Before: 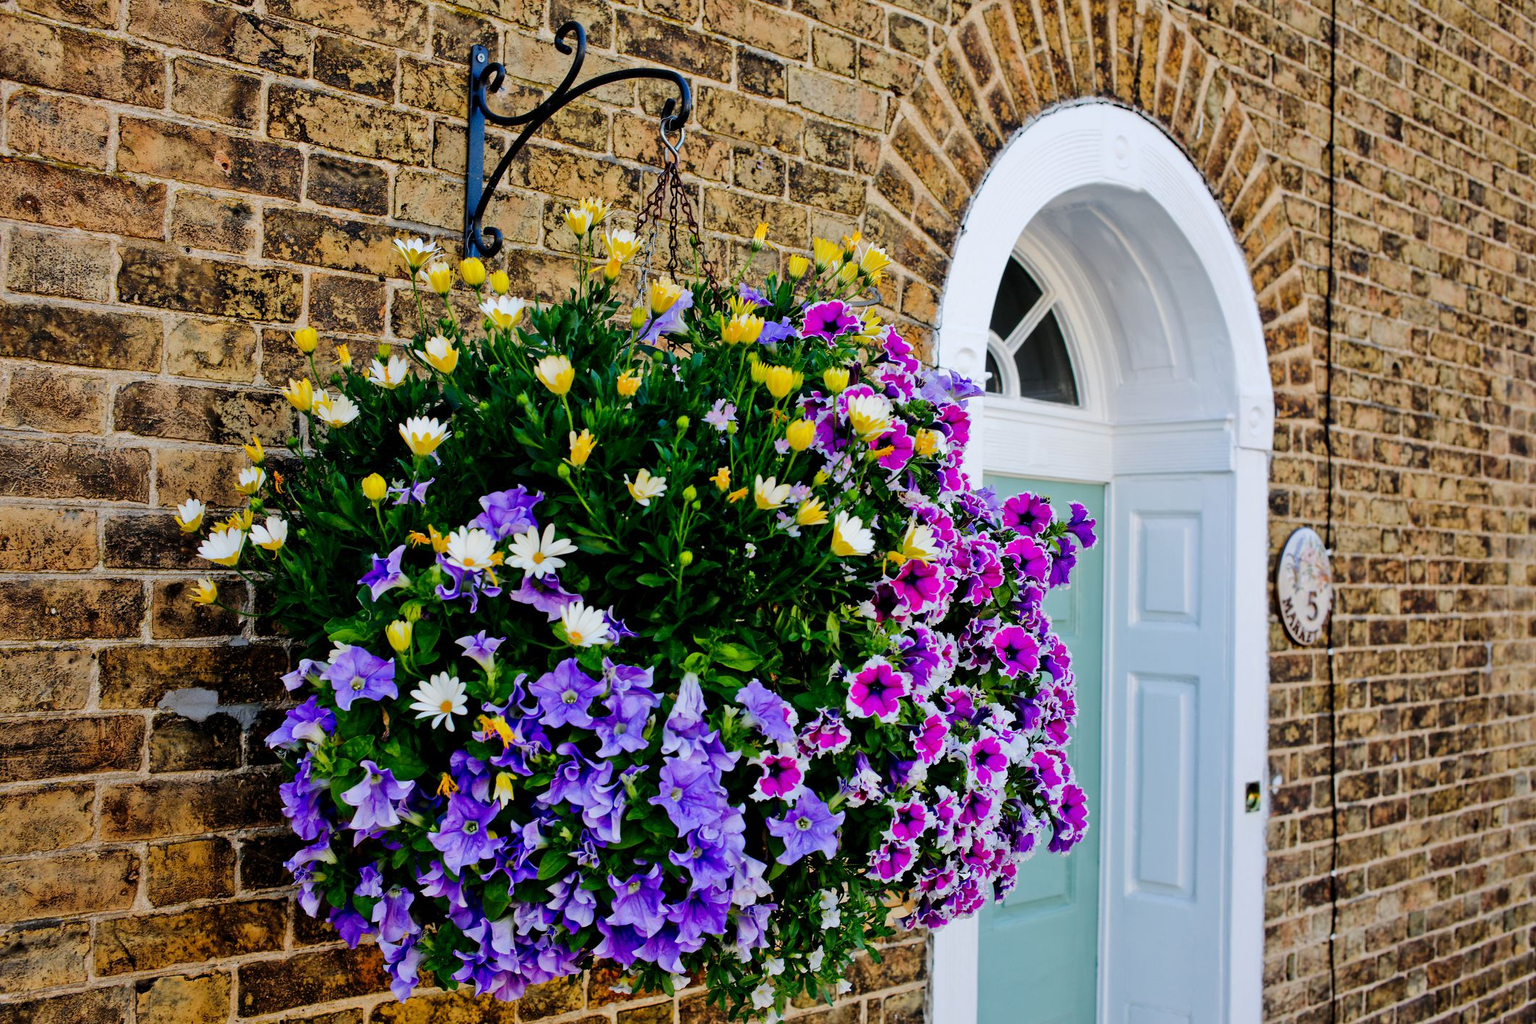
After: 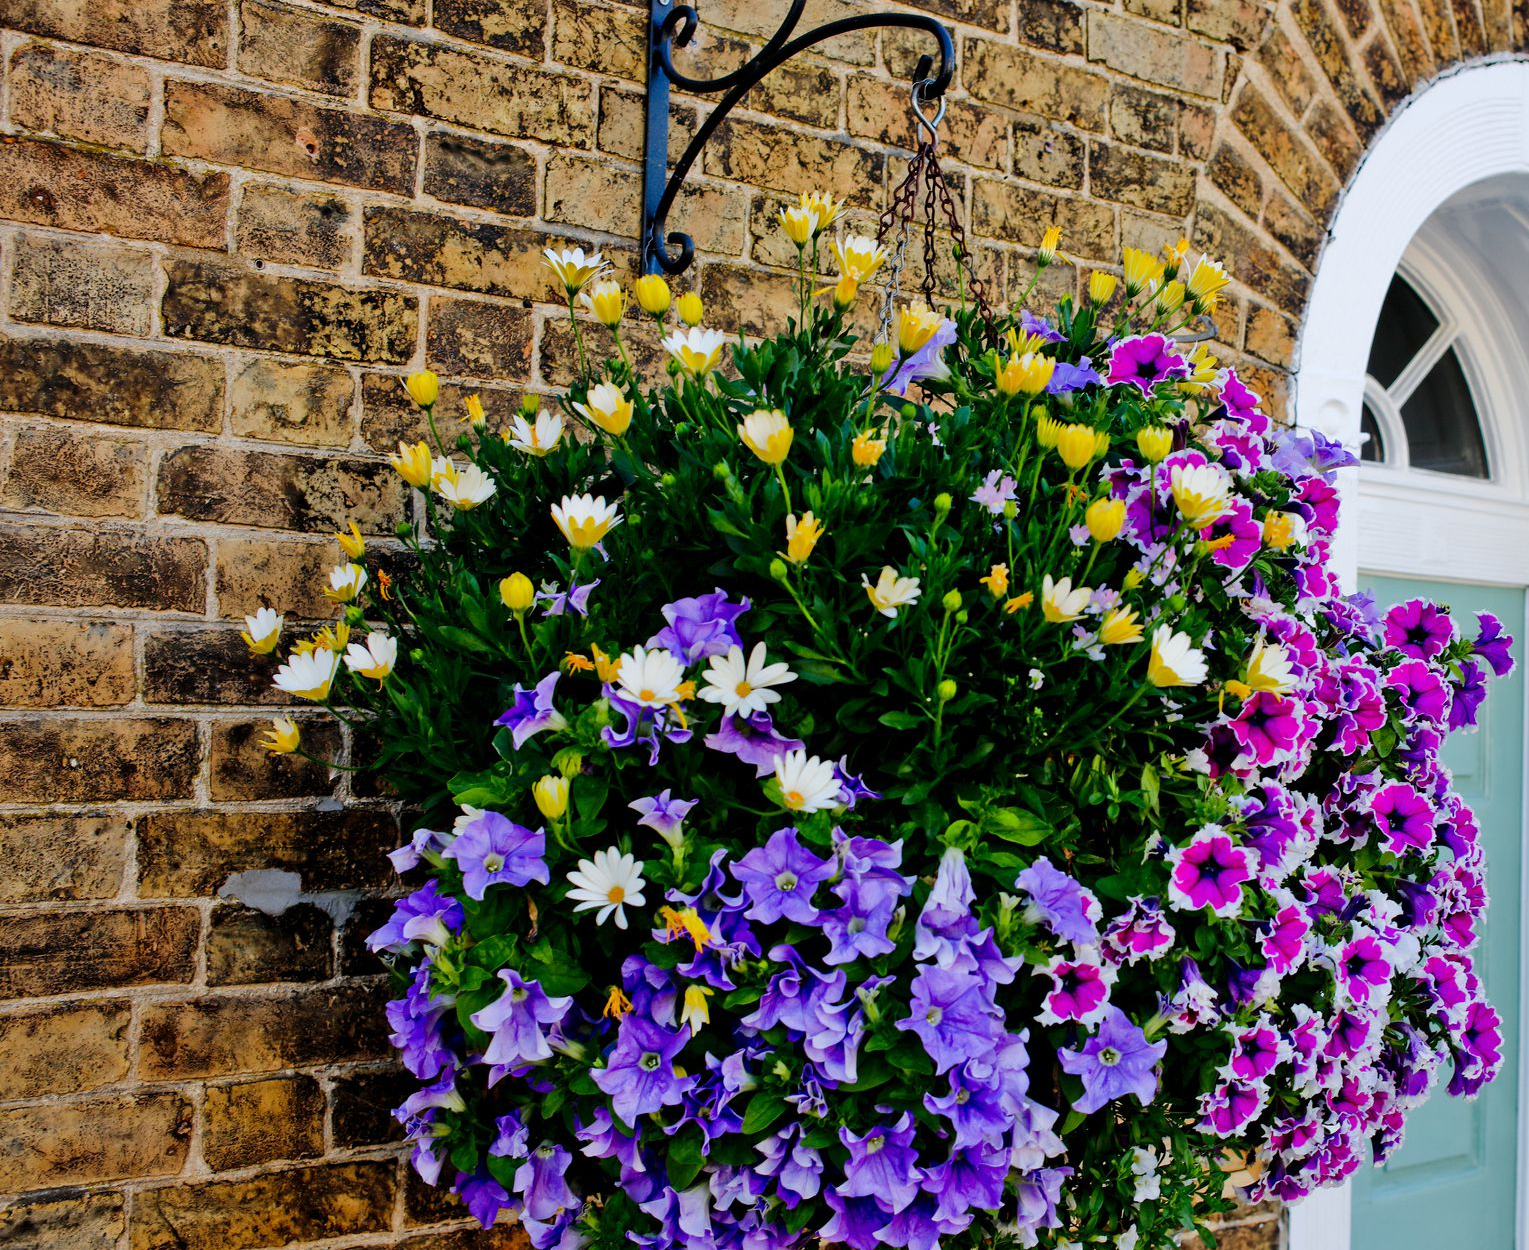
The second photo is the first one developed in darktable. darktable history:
crop: top 5.765%, right 27.891%, bottom 5.79%
